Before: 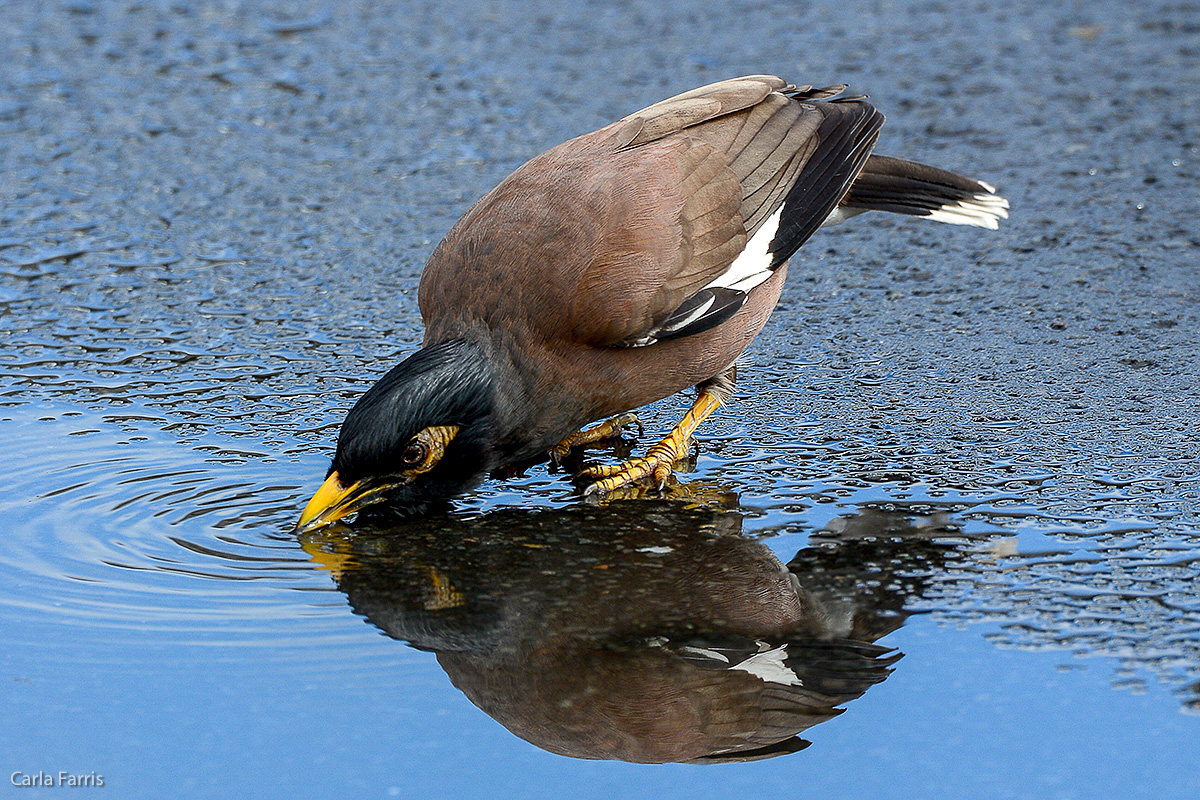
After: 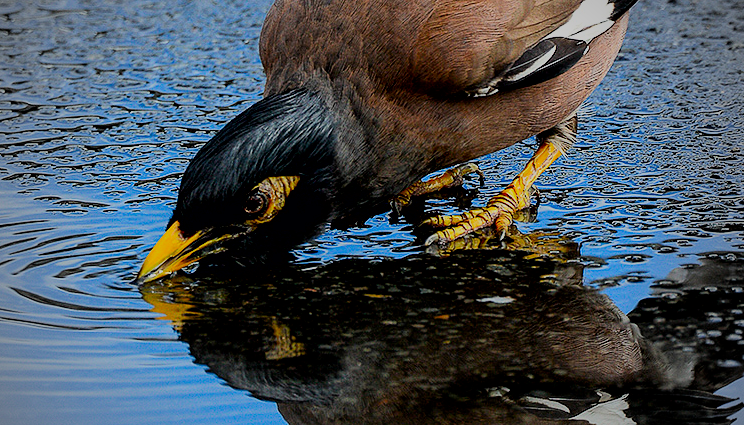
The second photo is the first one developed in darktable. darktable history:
local contrast: mode bilateral grid, contrast 20, coarseness 50, detail 120%, midtone range 0.2
crop: left 13.312%, top 31.28%, right 24.627%, bottom 15.582%
filmic rgb: black relative exposure -6.15 EV, white relative exposure 6.96 EV, hardness 2.23, color science v6 (2022)
vignetting: fall-off start 67.15%, brightness -0.442, saturation -0.691, width/height ratio 1.011, unbound false
contrast brightness saturation: brightness -0.02, saturation 0.35
